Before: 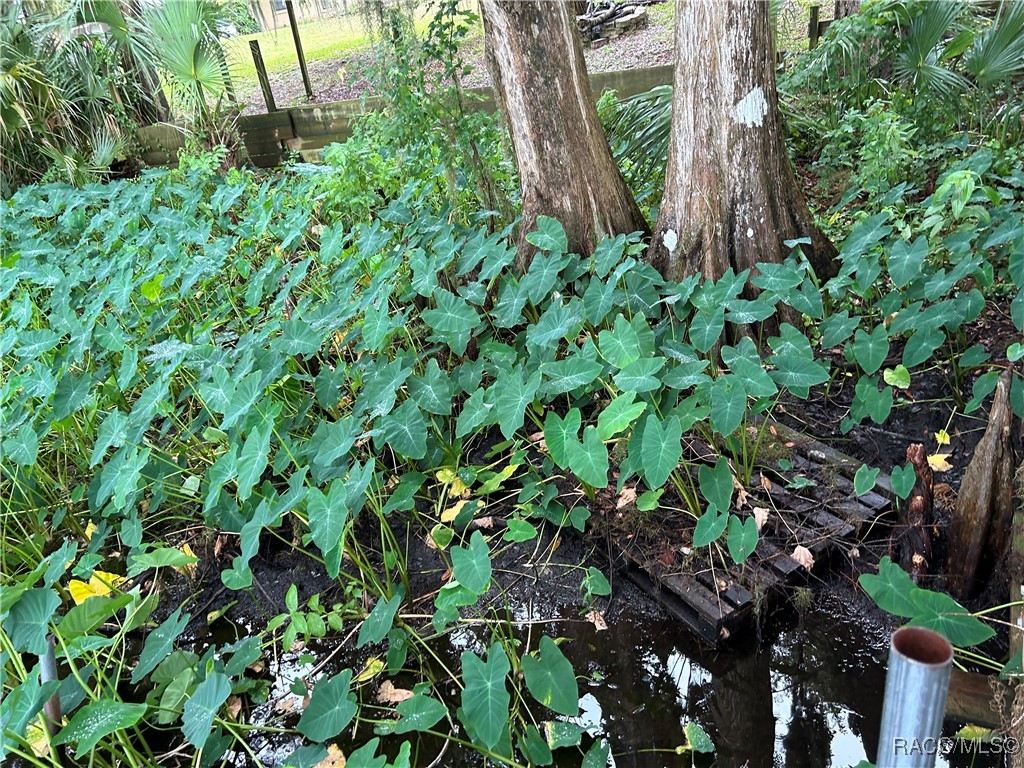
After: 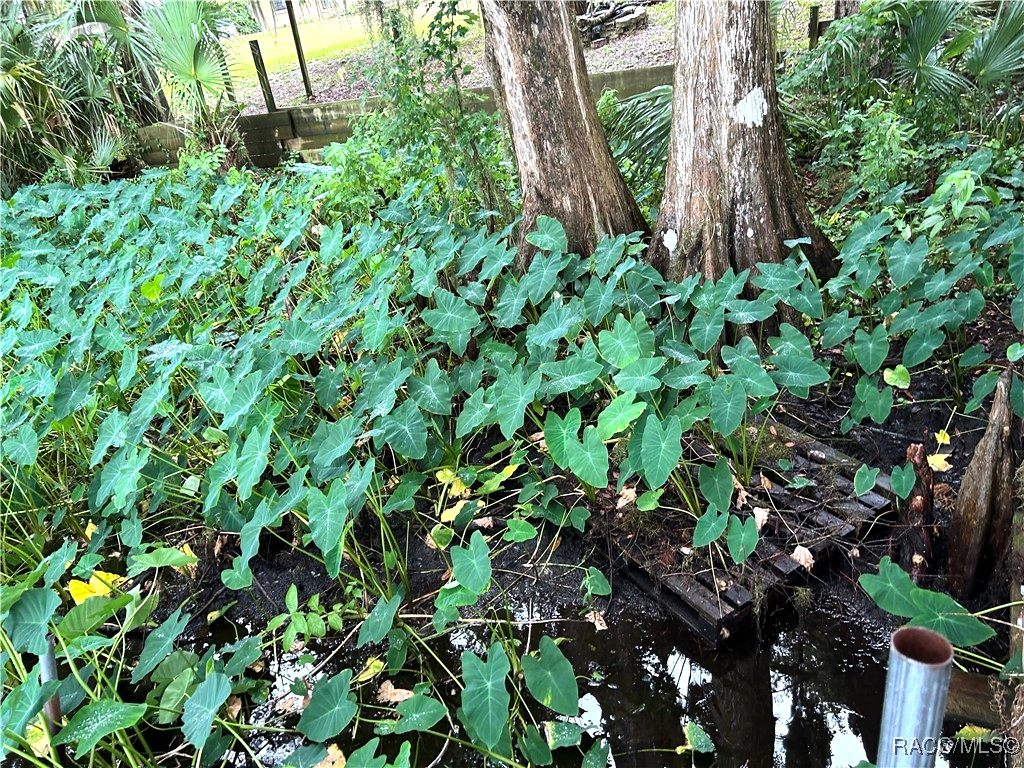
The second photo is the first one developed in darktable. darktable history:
contrast equalizer: y [[0.5 ×6], [0.5 ×6], [0.5, 0.5, 0.501, 0.545, 0.707, 0.863], [0 ×6], [0 ×6]], mix -0.212
tone equalizer: -8 EV -0.409 EV, -7 EV -0.424 EV, -6 EV -0.332 EV, -5 EV -0.257 EV, -3 EV 0.231 EV, -2 EV 0.363 EV, -1 EV 0.365 EV, +0 EV 0.419 EV, edges refinement/feathering 500, mask exposure compensation -1.57 EV, preserve details no
